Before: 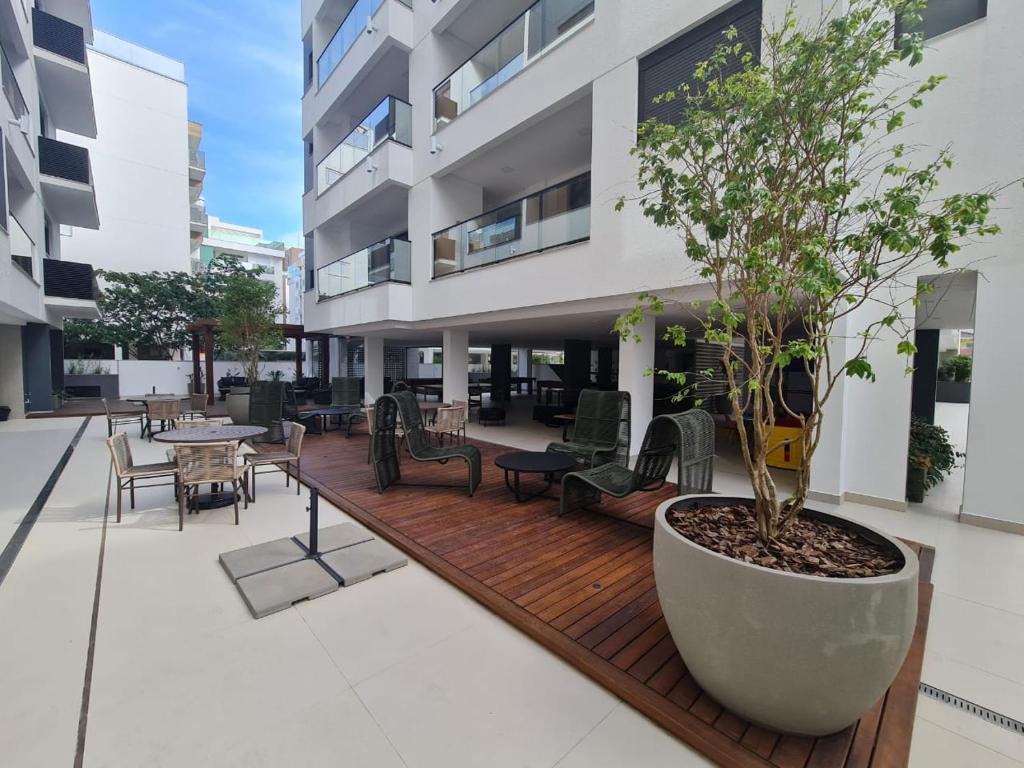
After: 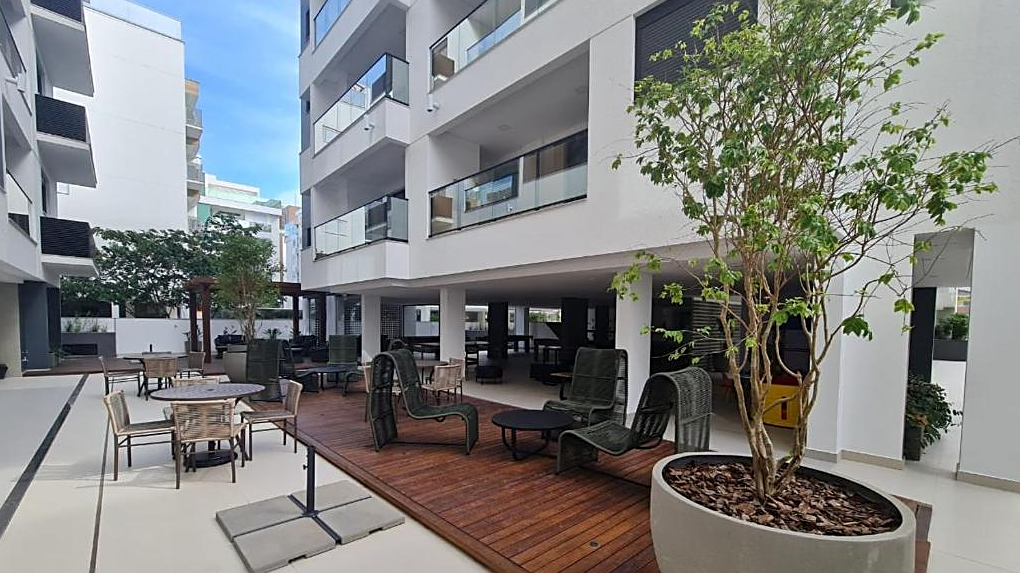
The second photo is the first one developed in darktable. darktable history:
crop: left 0.341%, top 5.54%, bottom 19.758%
sharpen: on, module defaults
